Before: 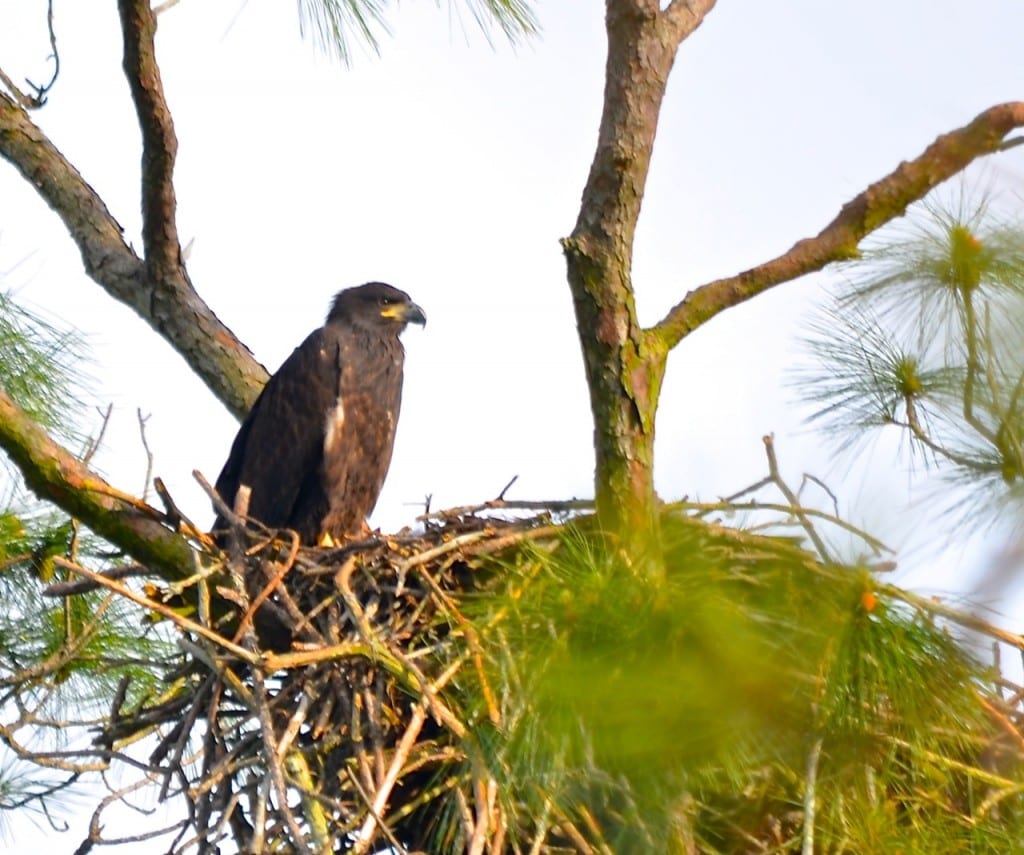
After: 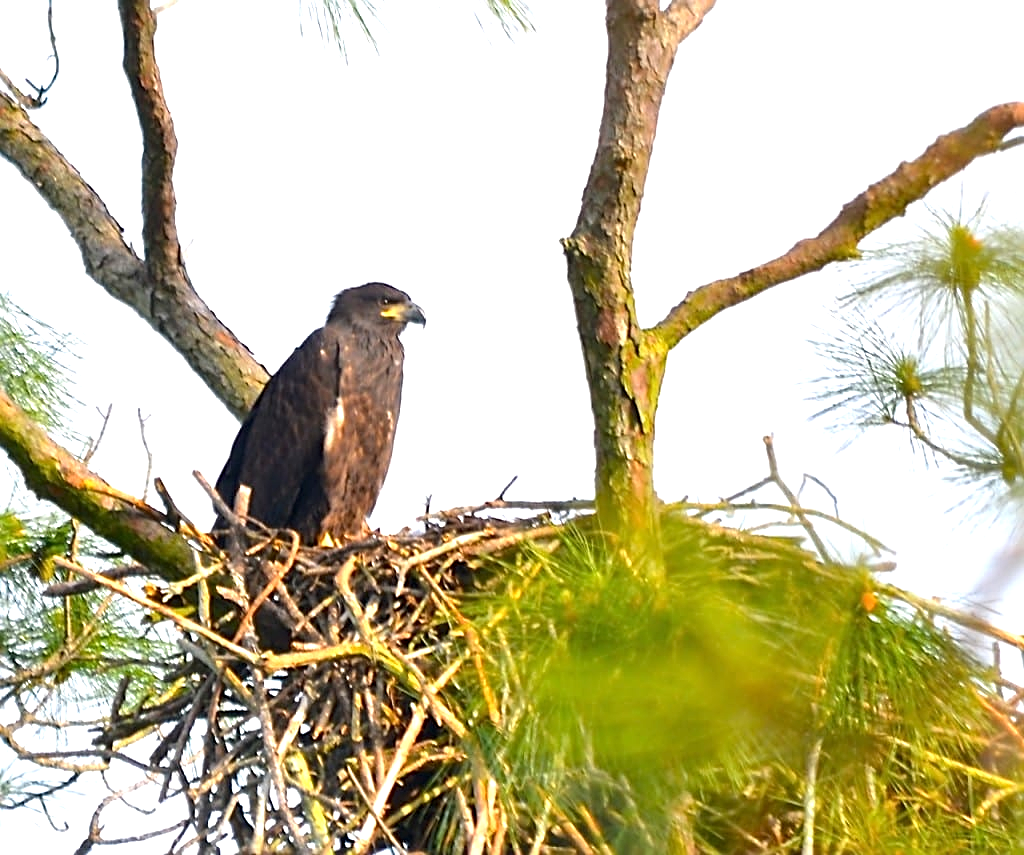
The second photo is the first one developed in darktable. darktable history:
sharpen: radius 2.543, amount 0.636
exposure: exposure 0.669 EV, compensate highlight preservation false
